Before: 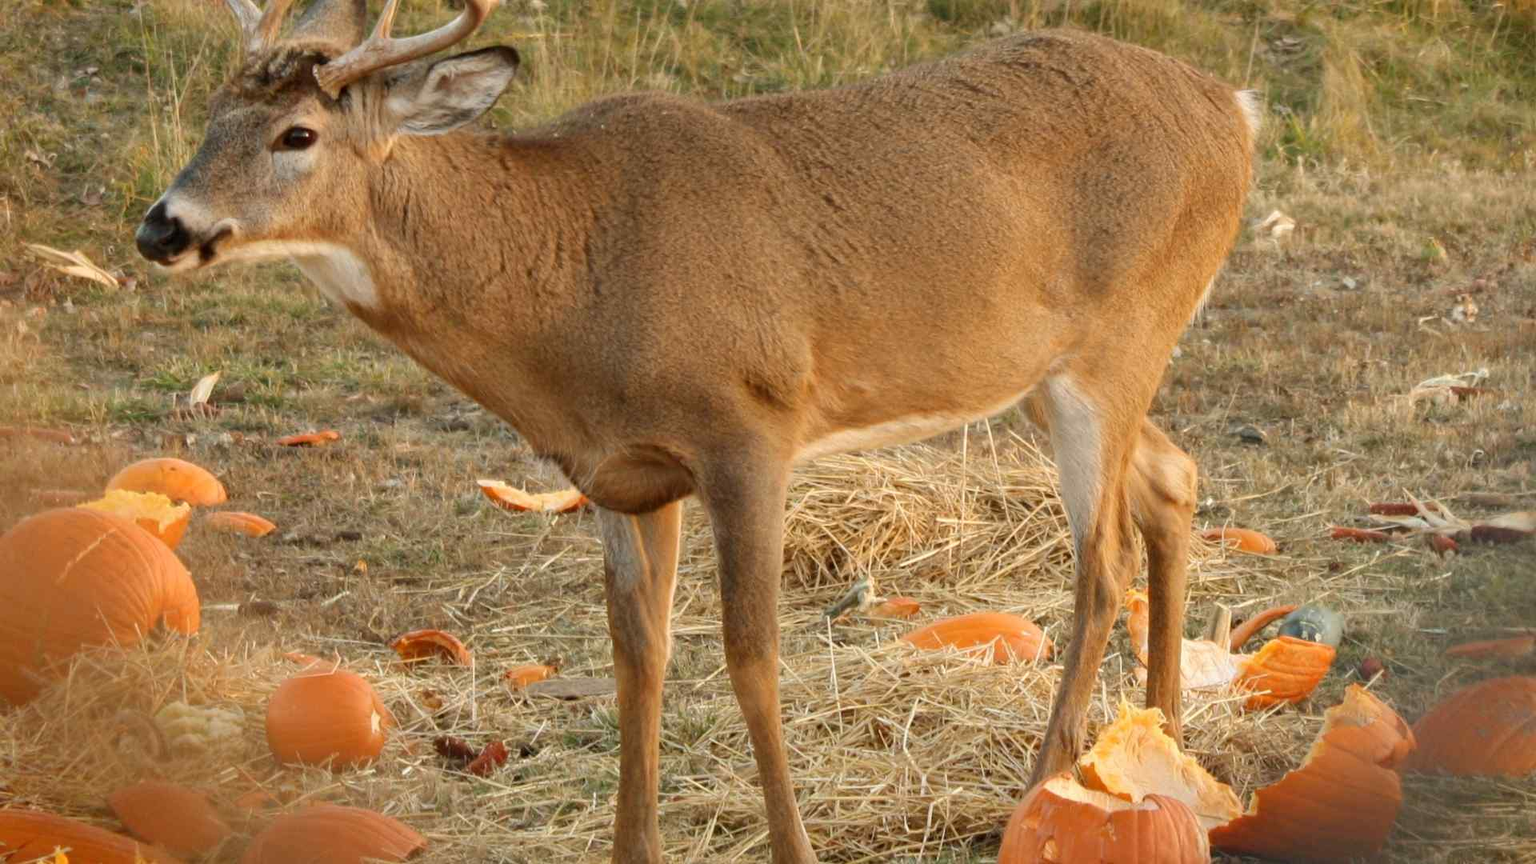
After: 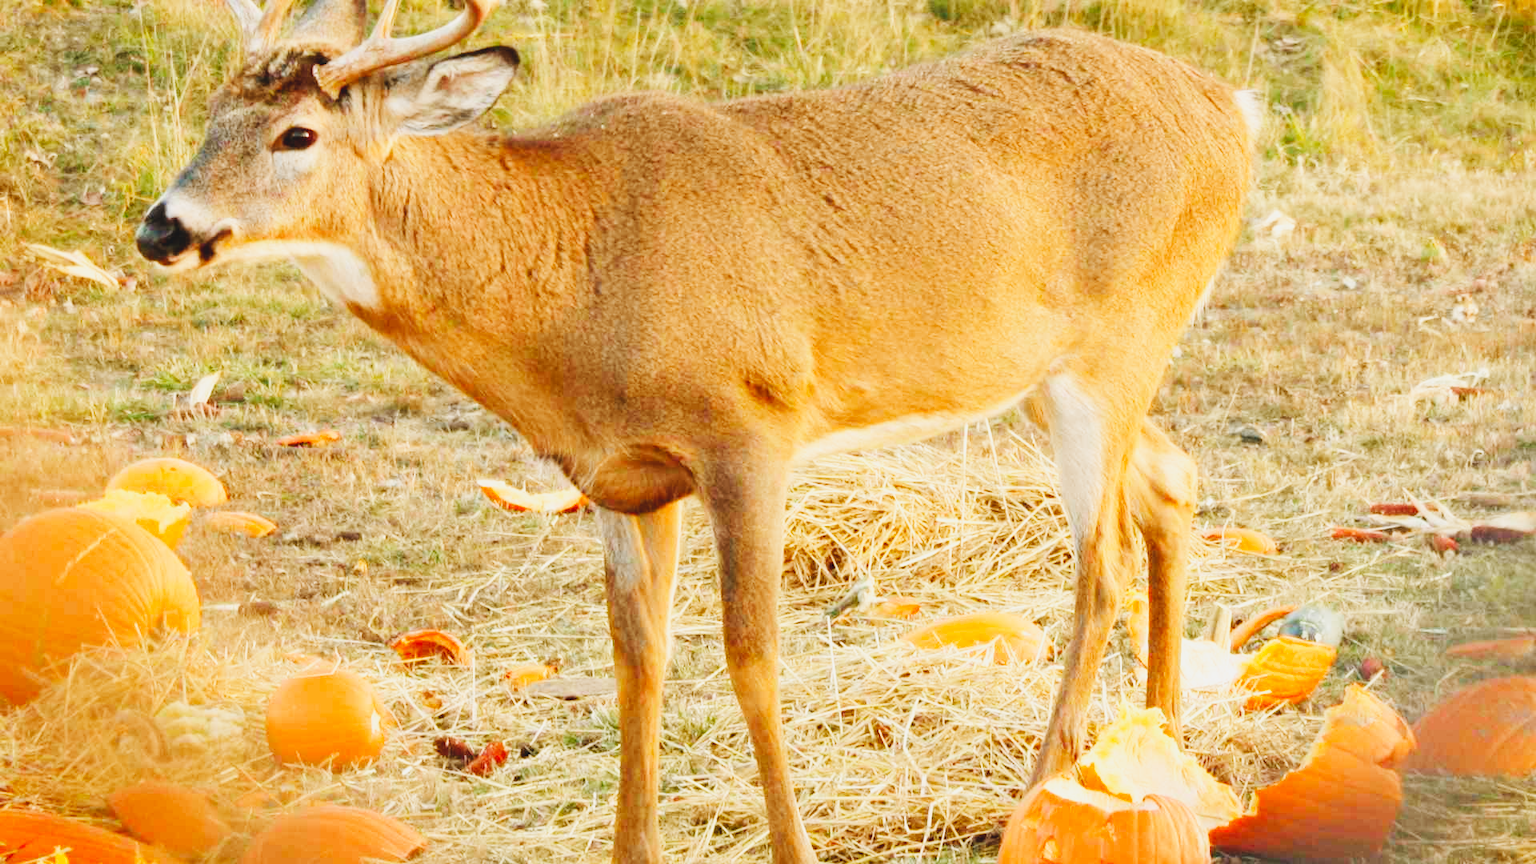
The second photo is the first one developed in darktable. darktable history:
contrast brightness saturation: contrast -0.1, brightness 0.05, saturation 0.08
base curve: curves: ch0 [(0, 0.003) (0.001, 0.002) (0.006, 0.004) (0.02, 0.022) (0.048, 0.086) (0.094, 0.234) (0.162, 0.431) (0.258, 0.629) (0.385, 0.8) (0.548, 0.918) (0.751, 0.988) (1, 1)], preserve colors none
